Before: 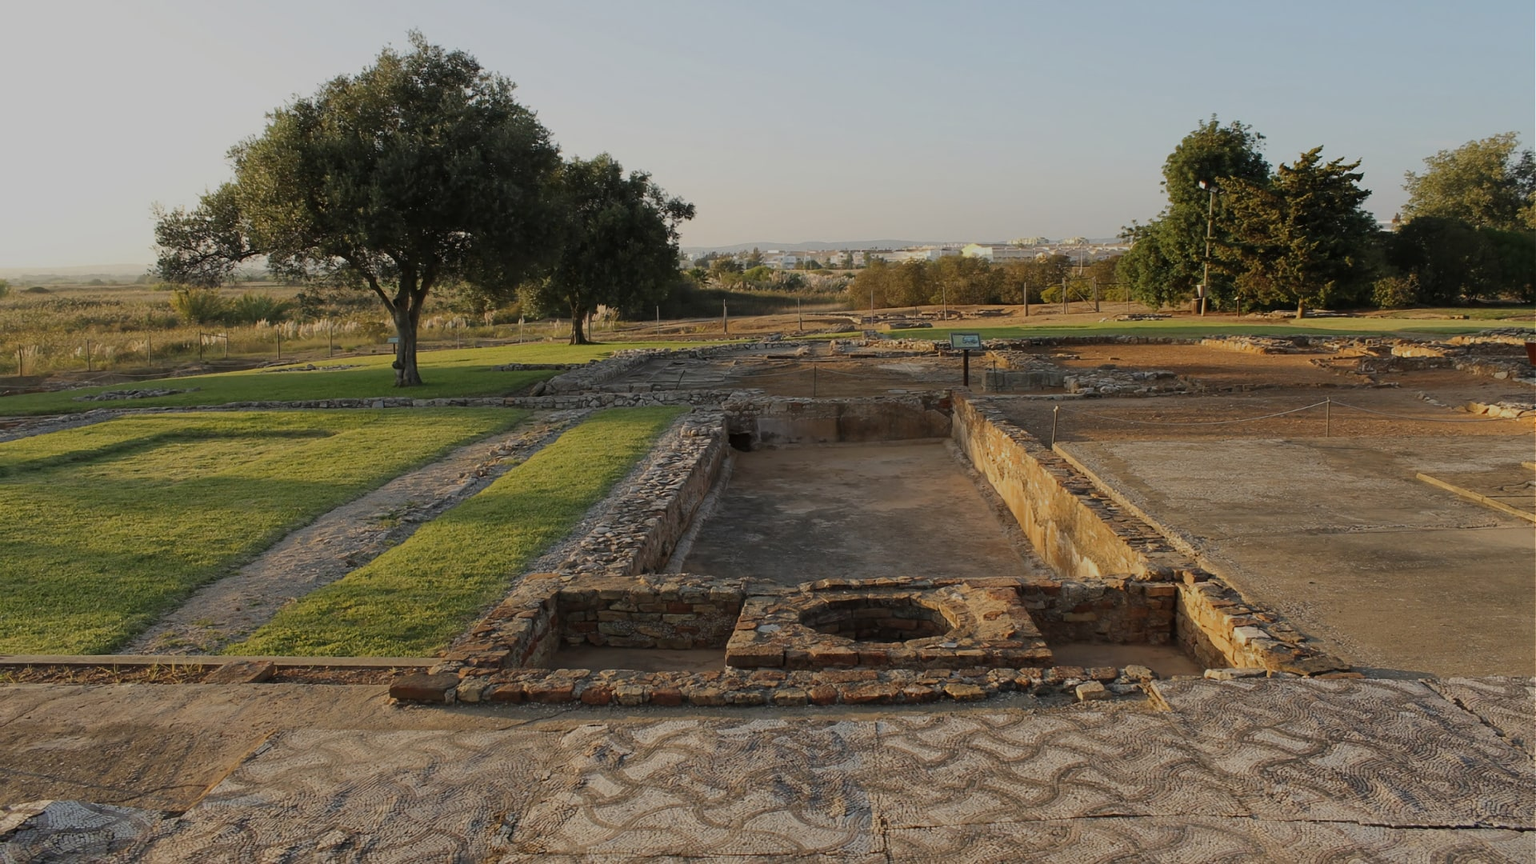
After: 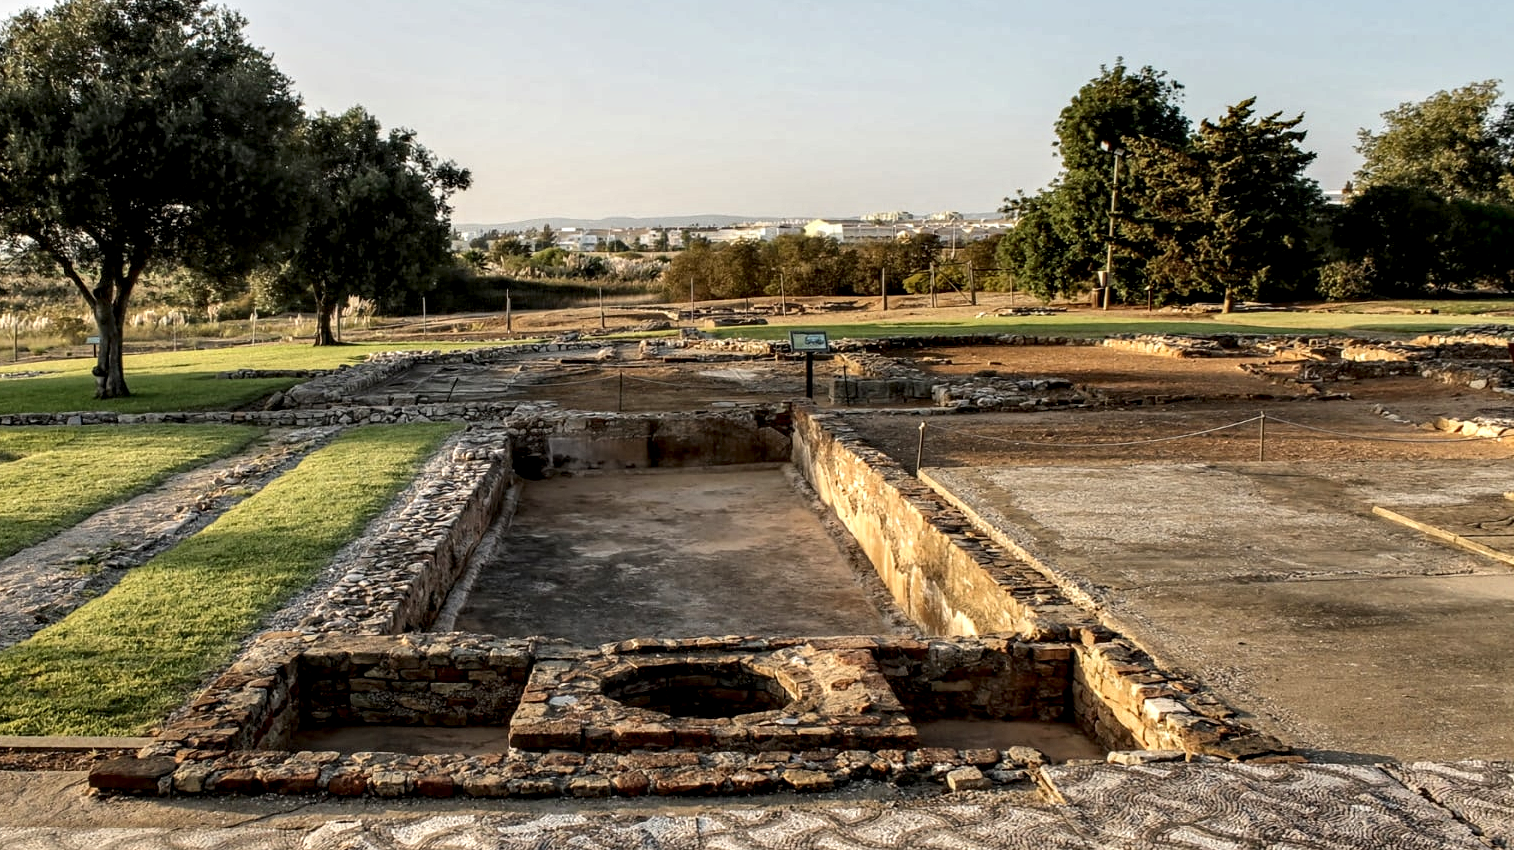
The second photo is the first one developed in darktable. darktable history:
local contrast: detail 203%
exposure: exposure 0.507 EV, compensate highlight preservation false
crop and rotate: left 20.74%, top 7.912%, right 0.375%, bottom 13.378%
